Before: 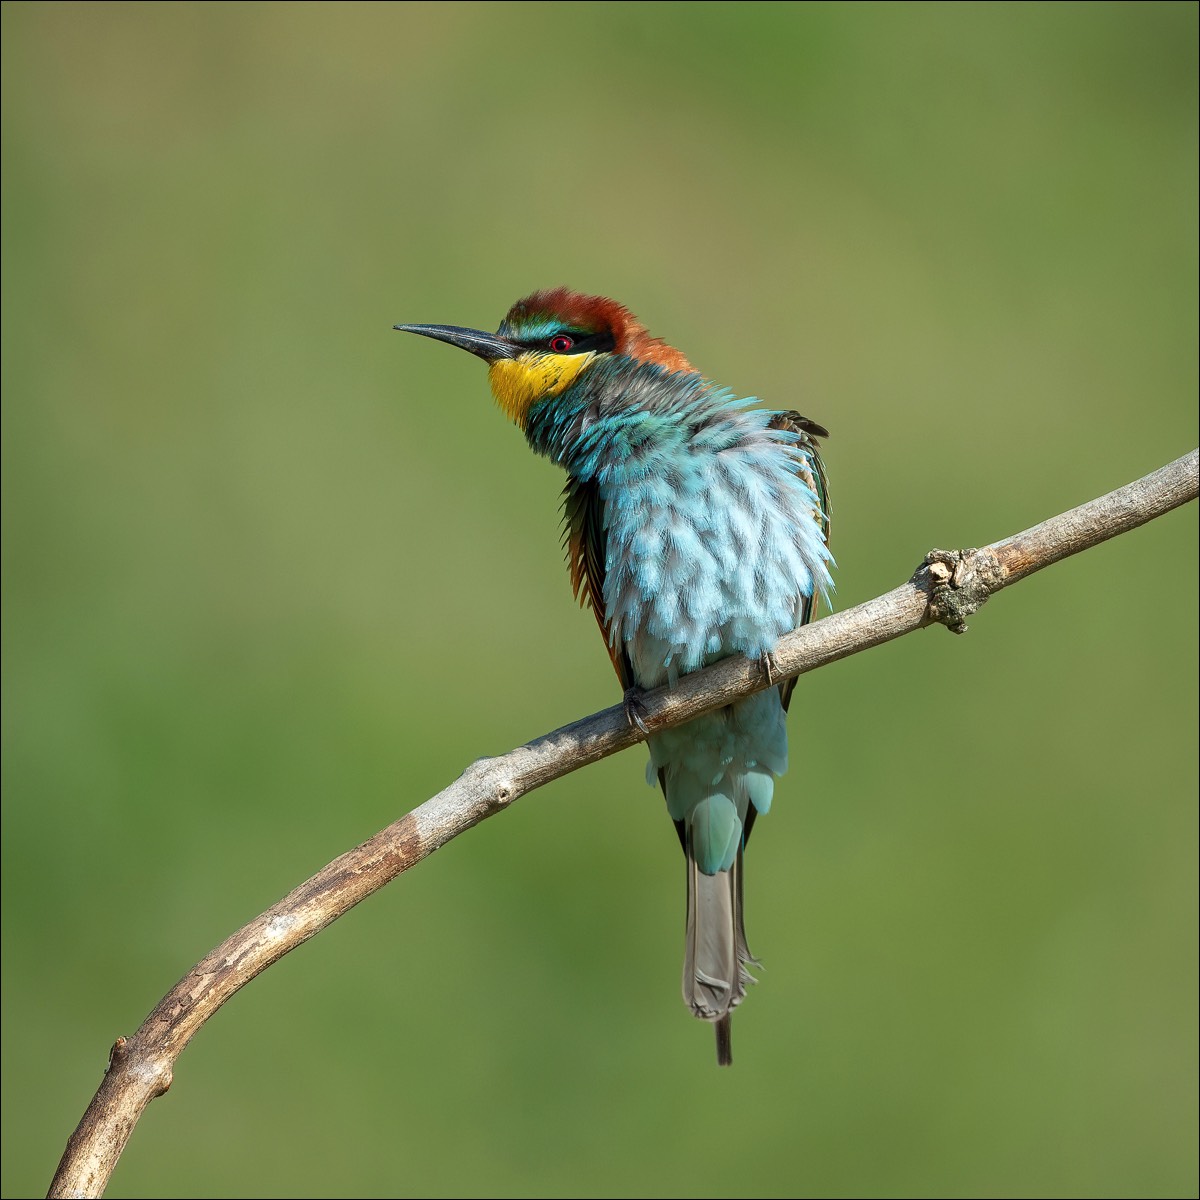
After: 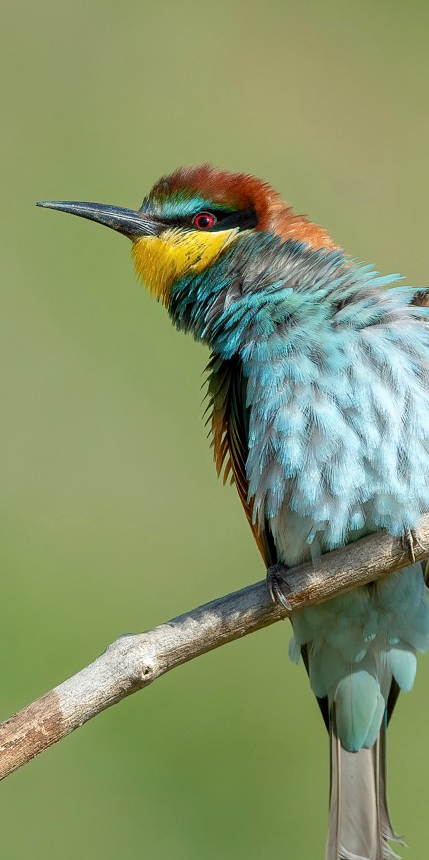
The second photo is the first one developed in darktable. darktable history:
crop and rotate: left 29.797%, top 10.275%, right 34.418%, bottom 18.05%
base curve: curves: ch0 [(0, 0) (0.297, 0.298) (1, 1)]
